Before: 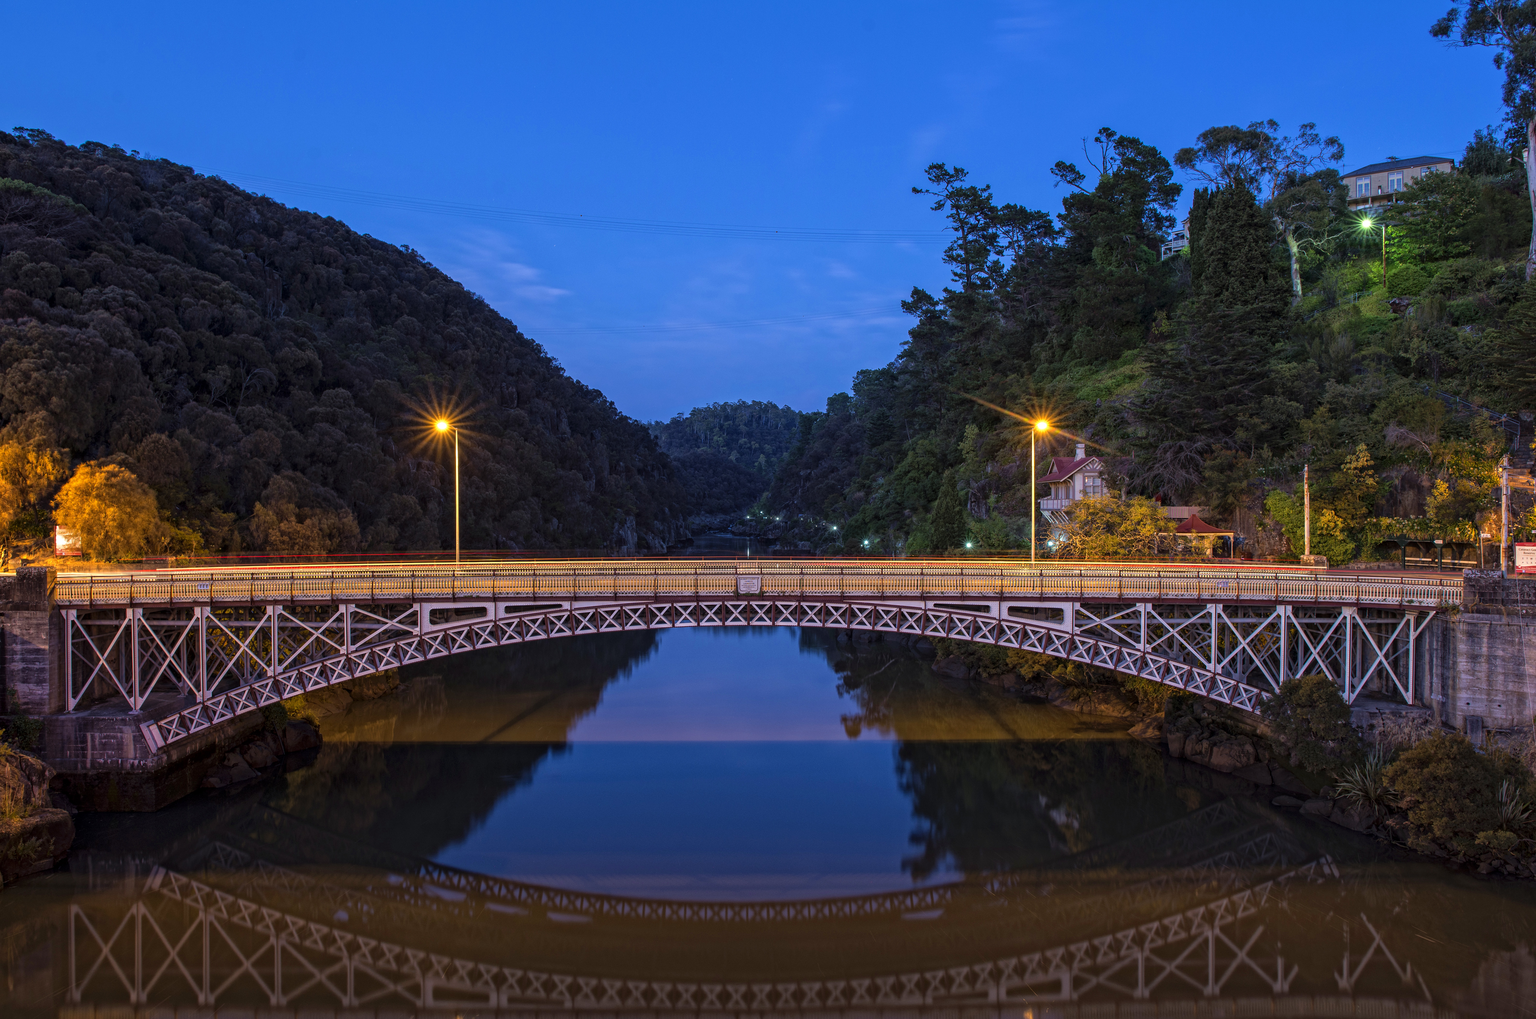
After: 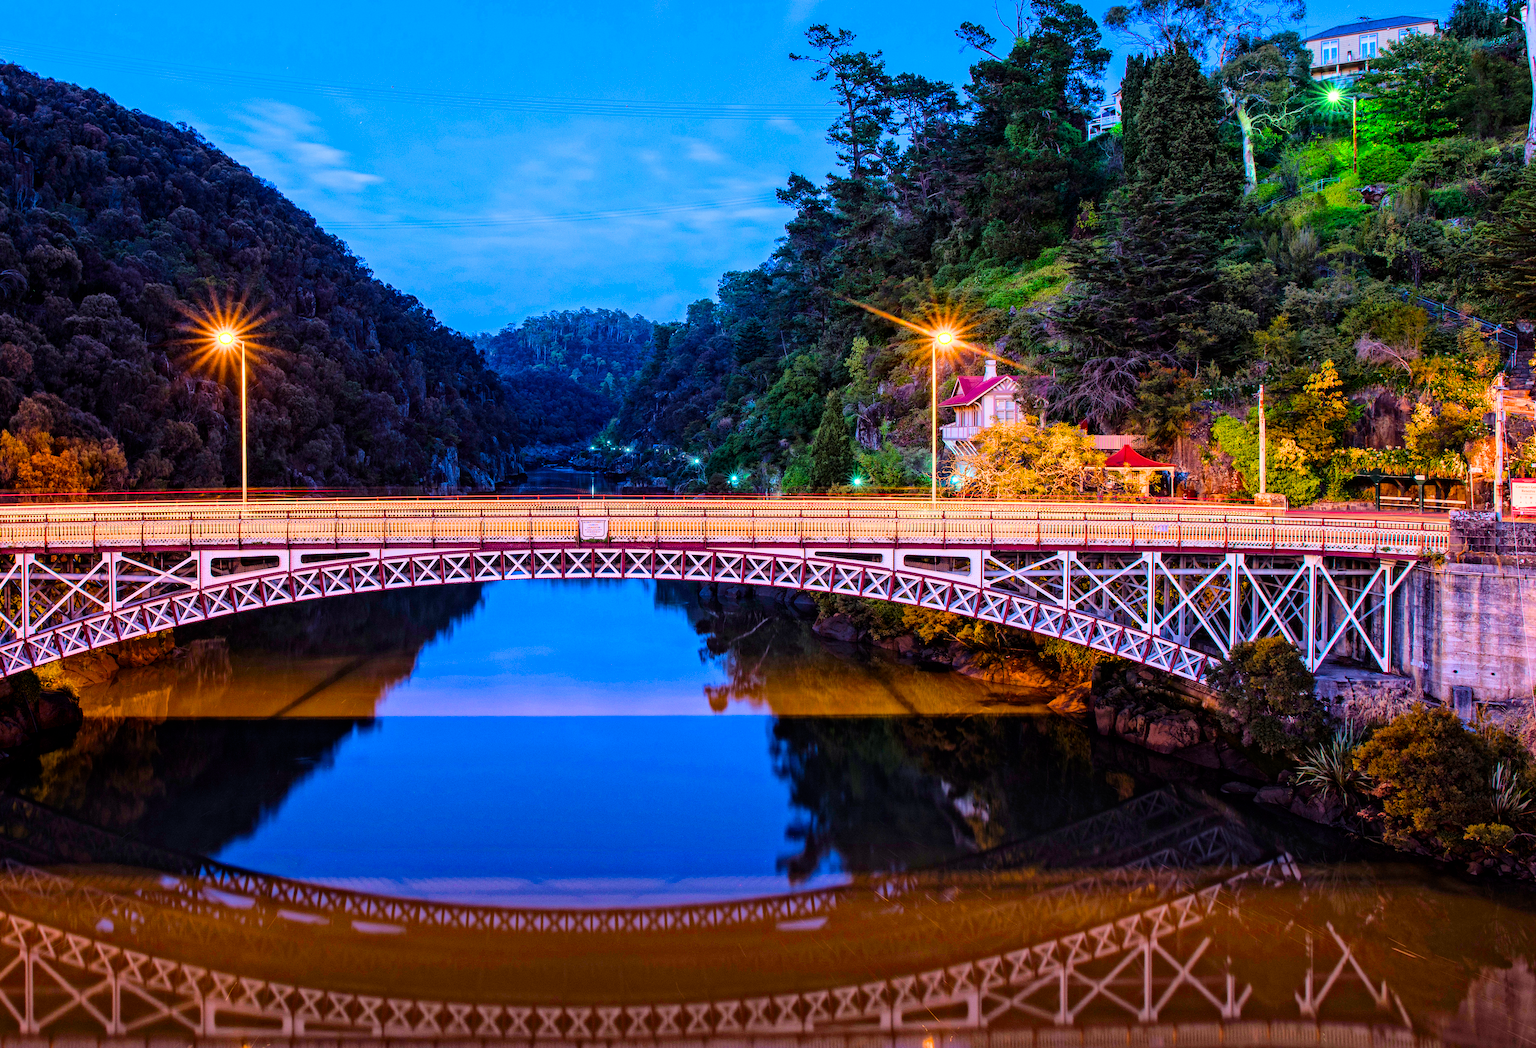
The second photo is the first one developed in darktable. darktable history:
crop: left 16.527%, top 14.104%
contrast brightness saturation: contrast 0.161, saturation 0.328
filmic rgb: black relative exposure -5.06 EV, white relative exposure 4 EV, hardness 2.88, contrast 1.186, highlights saturation mix -28.66%
color balance rgb: shadows lift › chroma 3.14%, shadows lift › hue 278.32°, perceptual saturation grading › global saturation 30.582%, perceptual brilliance grading › global brilliance 2.555%, perceptual brilliance grading › highlights -3.064%, perceptual brilliance grading › shadows 2.957%, contrast -9.461%
exposure: black level correction 0, exposure 1.581 EV, compensate exposure bias true, compensate highlight preservation false
color correction: highlights b* 0.017, saturation 0.984
